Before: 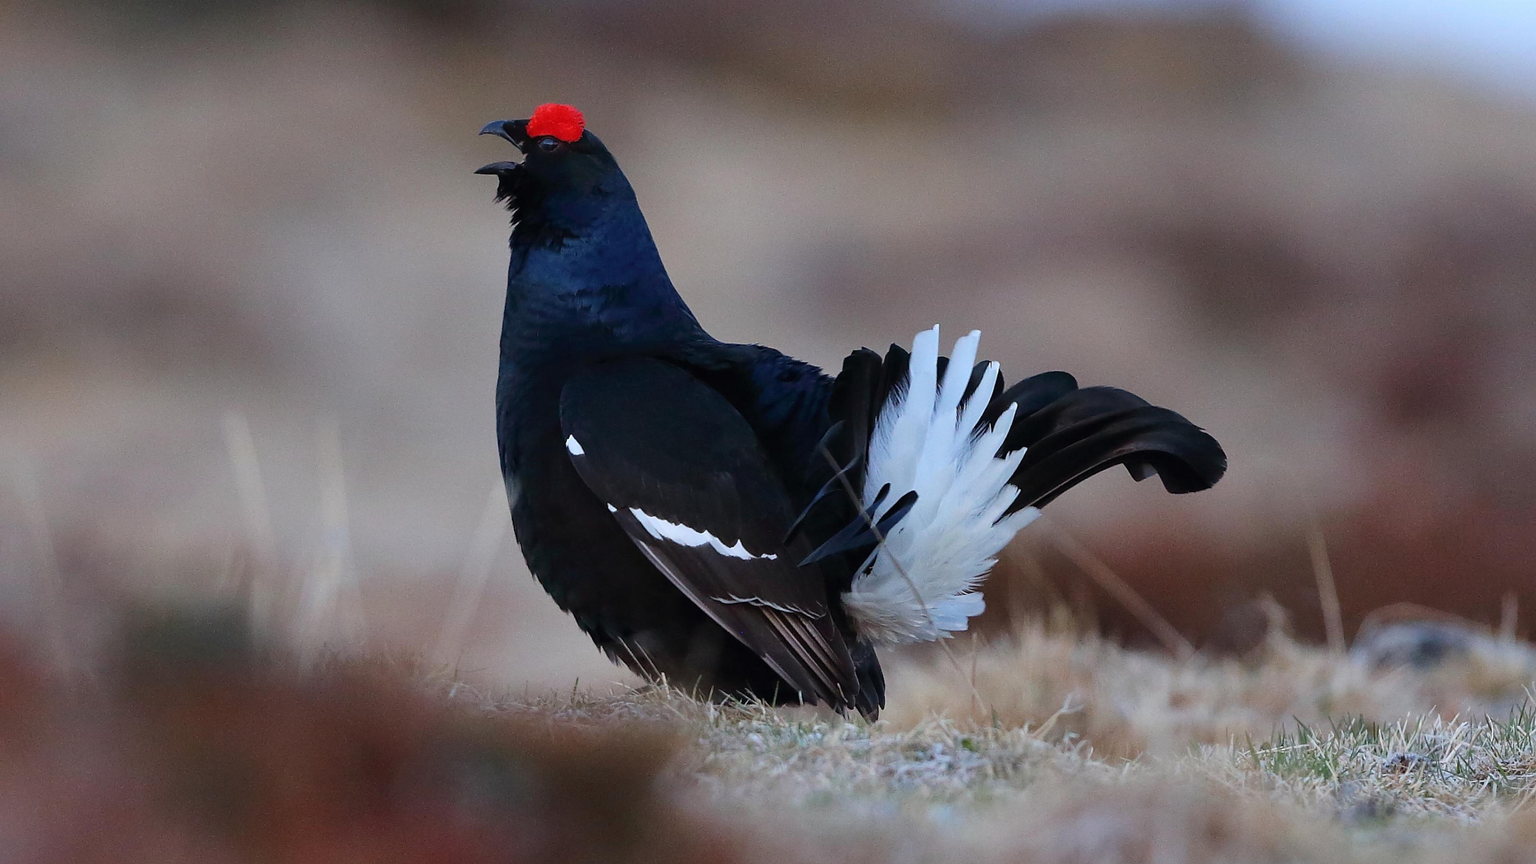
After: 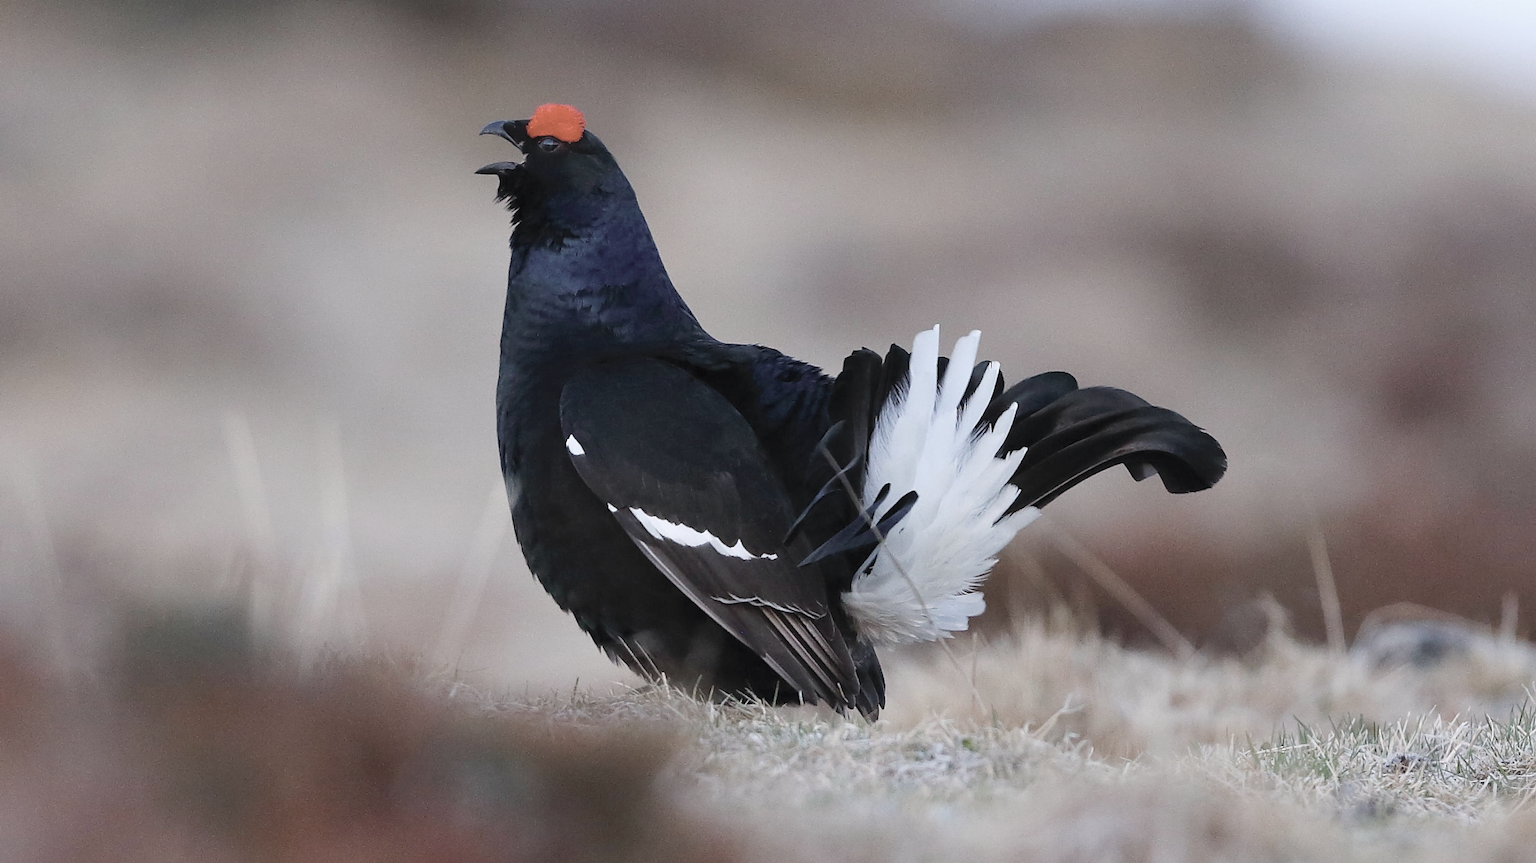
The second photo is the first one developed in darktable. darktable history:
contrast brightness saturation: brightness 0.189, saturation -0.489
shadows and highlights: shadows 0.715, highlights 39.17
color balance rgb: highlights gain › chroma 0.962%, highlights gain › hue 25.4°, perceptual saturation grading › global saturation 20%, perceptual saturation grading › highlights -49.941%, perceptual saturation grading › shadows 24.246%
